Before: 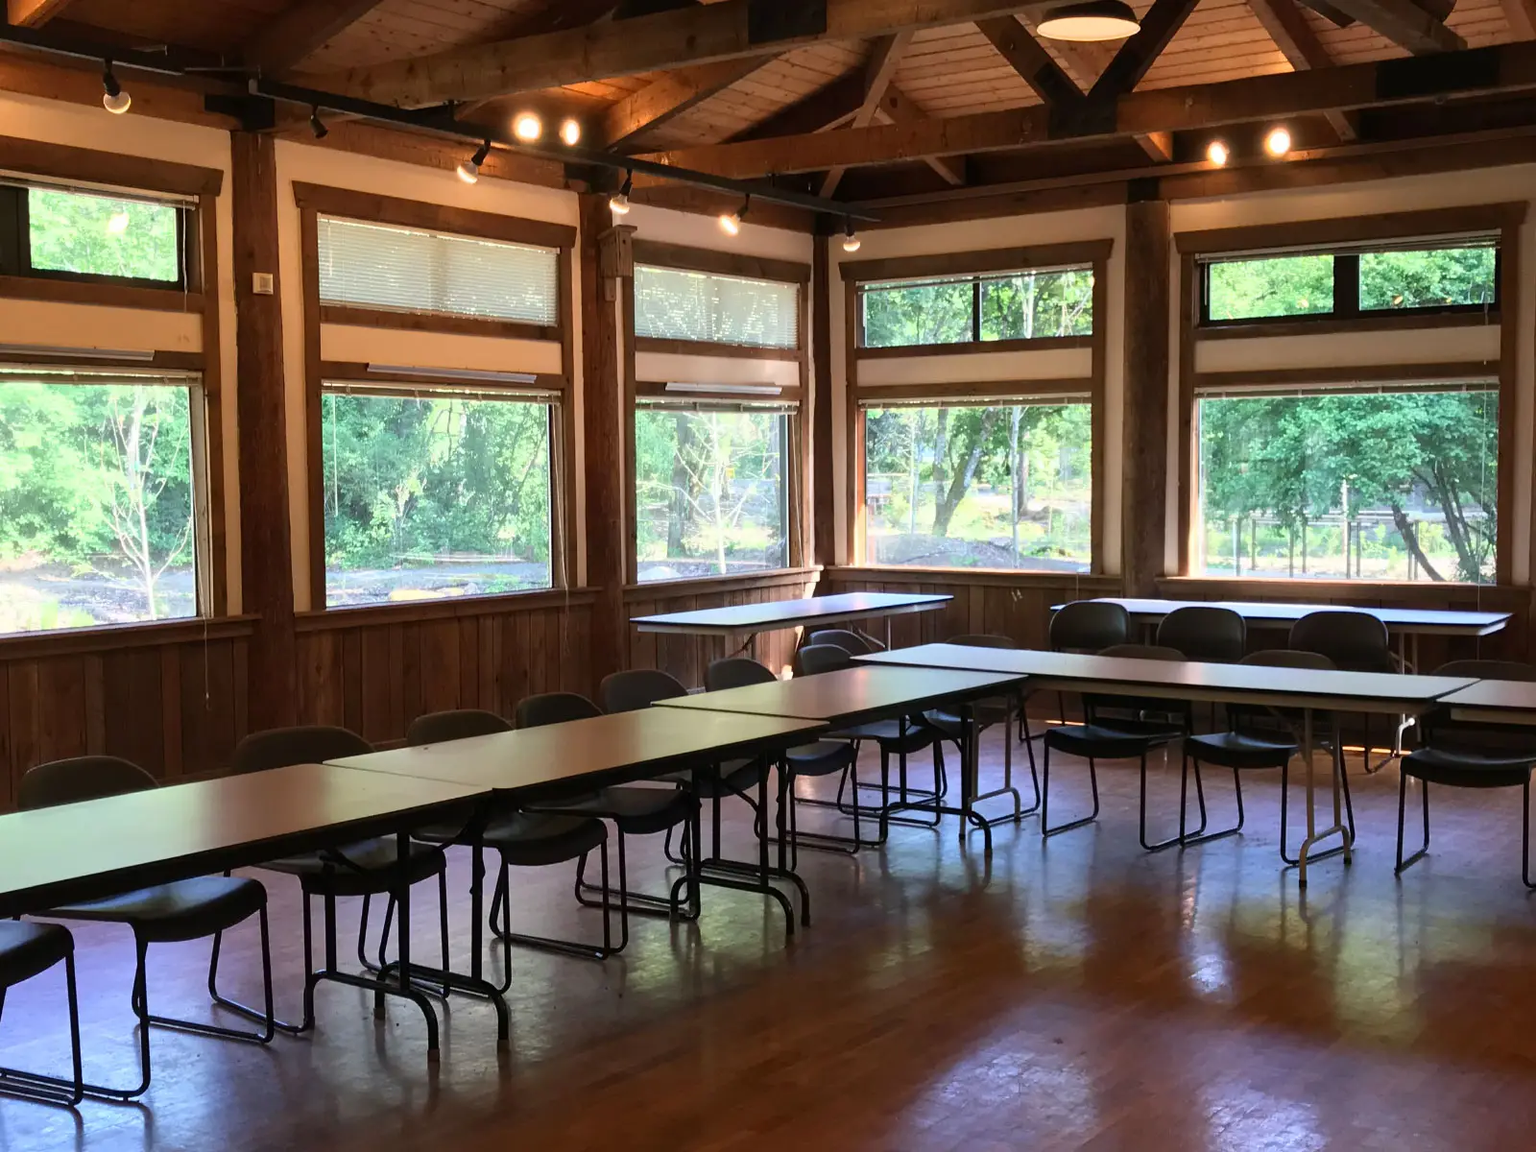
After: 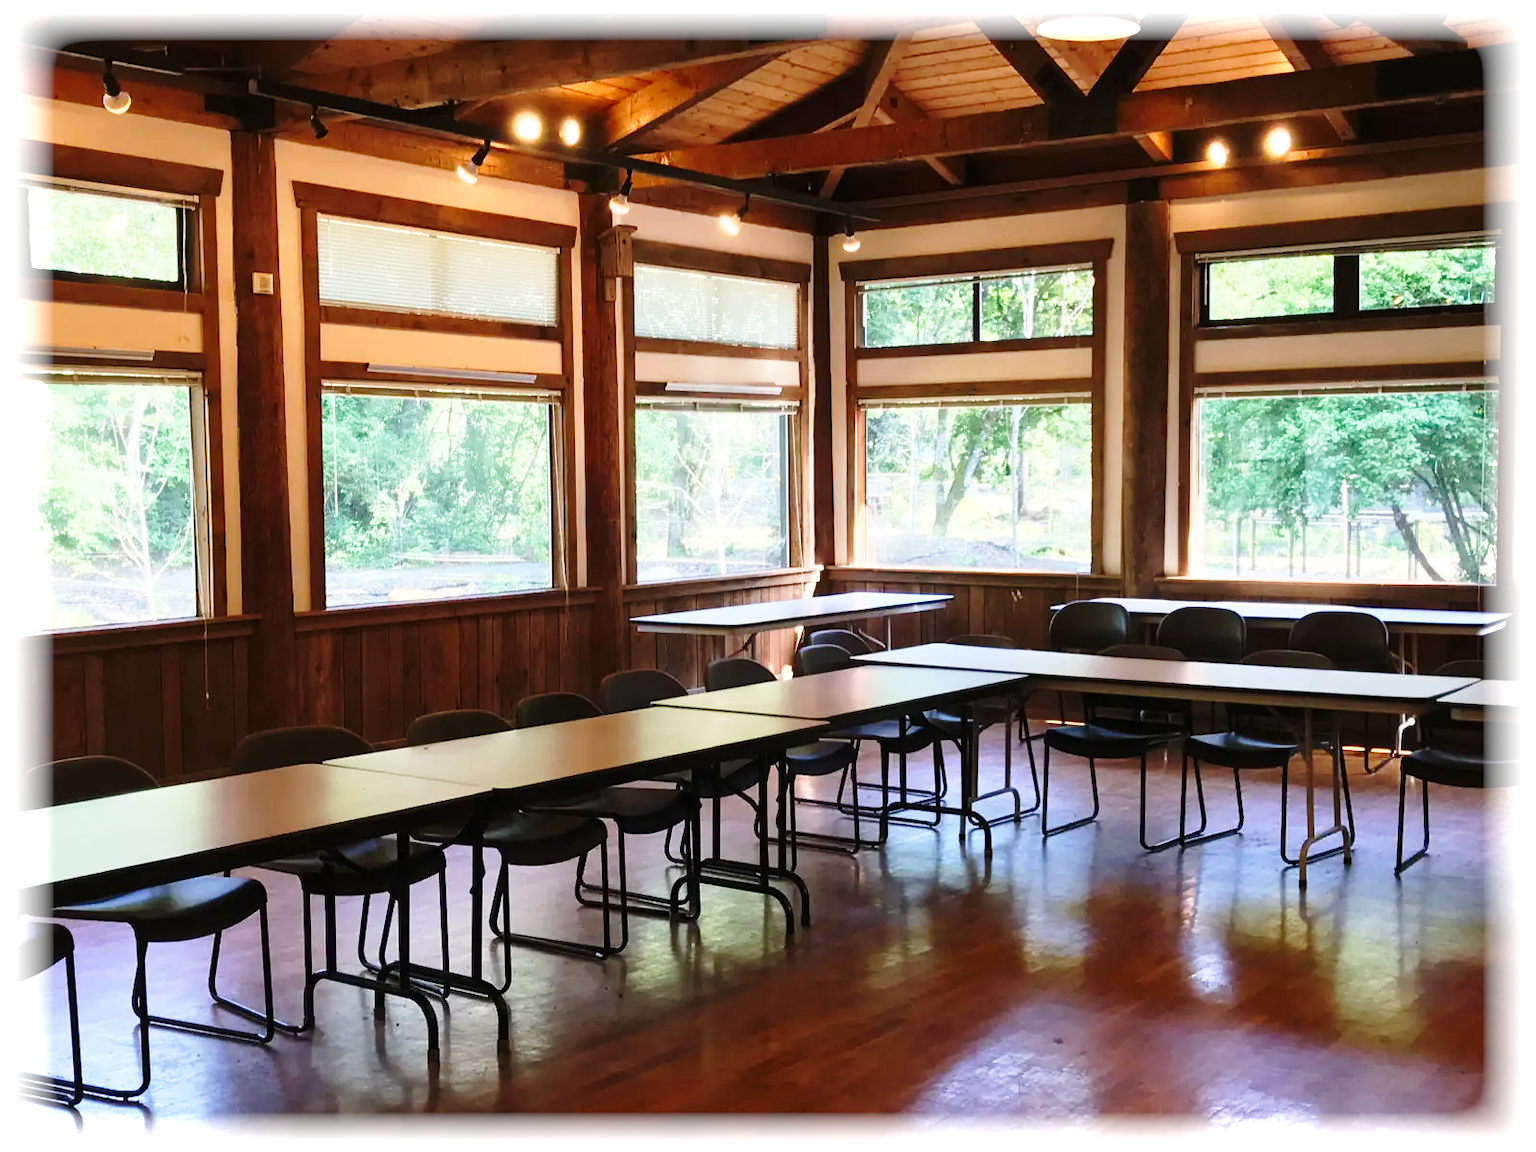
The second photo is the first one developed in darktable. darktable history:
vignetting: fall-off start 93%, fall-off radius 5%, brightness 1, saturation -0.49, automatic ratio true, width/height ratio 1.332, shape 0.04, unbound false
base curve: curves: ch0 [(0, 0) (0.028, 0.03) (0.121, 0.232) (0.46, 0.748) (0.859, 0.968) (1, 1)], preserve colors none
